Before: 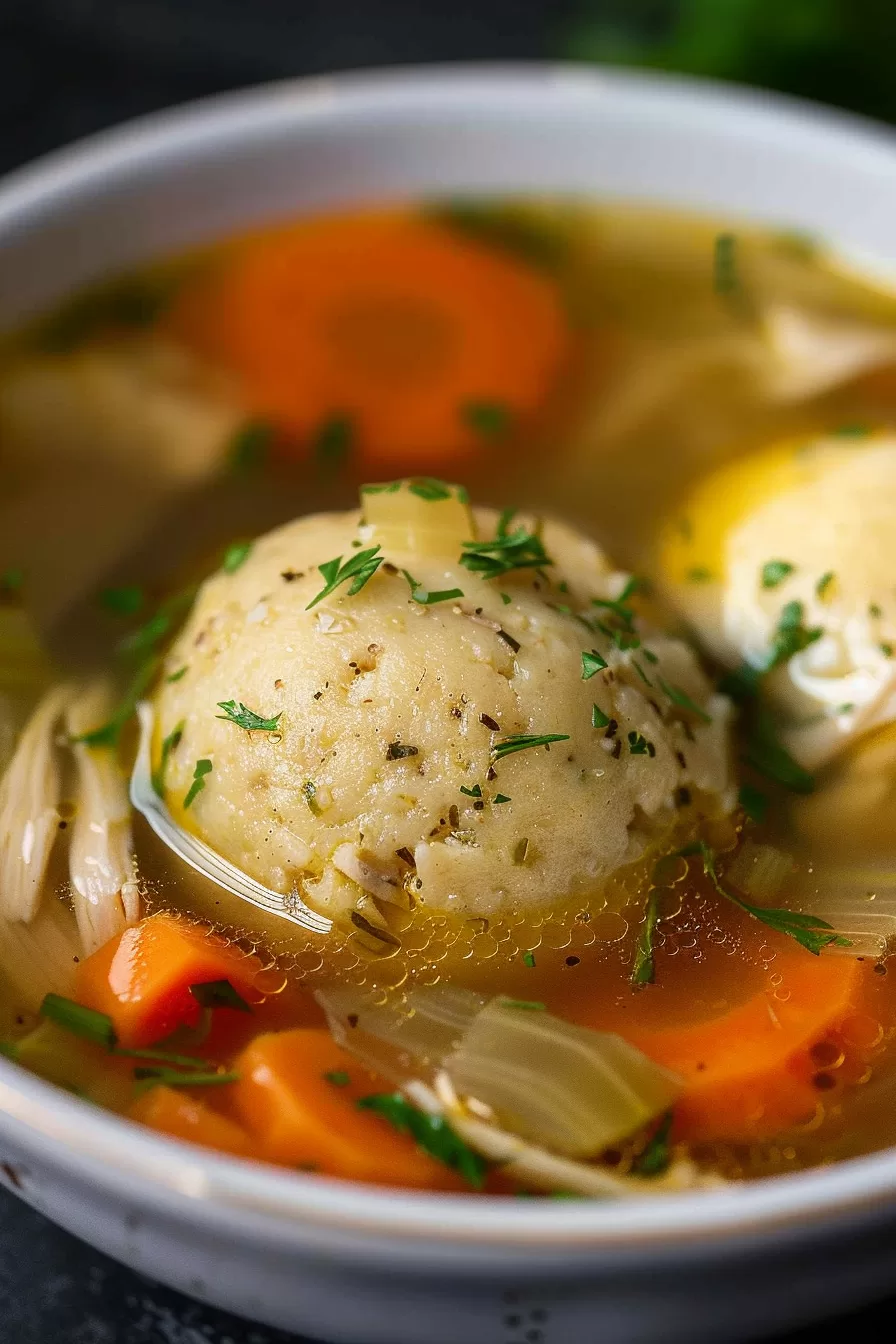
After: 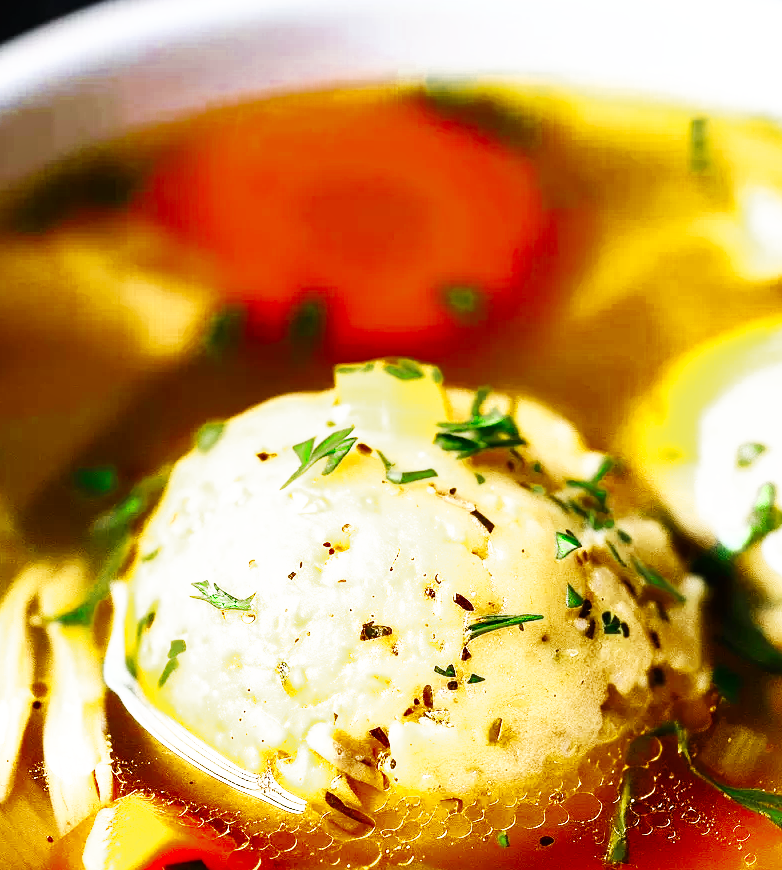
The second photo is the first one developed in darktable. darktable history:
tone equalizer: -8 EV -0.789 EV, -7 EV -0.724 EV, -6 EV -0.571 EV, -5 EV -0.418 EV, -3 EV 0.369 EV, -2 EV 0.6 EV, -1 EV 0.696 EV, +0 EV 0.74 EV
crop: left 2.991%, top 8.943%, right 9.642%, bottom 26.305%
base curve: curves: ch0 [(0, 0) (0.007, 0.004) (0.027, 0.03) (0.046, 0.07) (0.207, 0.54) (0.442, 0.872) (0.673, 0.972) (1, 1)], preserve colors none
velvia: strength 14.44%
contrast brightness saturation: contrast 0.154, brightness 0.045
color zones: curves: ch0 [(0.11, 0.396) (0.195, 0.36) (0.25, 0.5) (0.303, 0.412) (0.357, 0.544) (0.75, 0.5) (0.967, 0.328)]; ch1 [(0, 0.468) (0.112, 0.512) (0.202, 0.6) (0.25, 0.5) (0.307, 0.352) (0.357, 0.544) (0.75, 0.5) (0.963, 0.524)]
shadows and highlights: shadows 51.84, highlights -28.65, soften with gaussian
